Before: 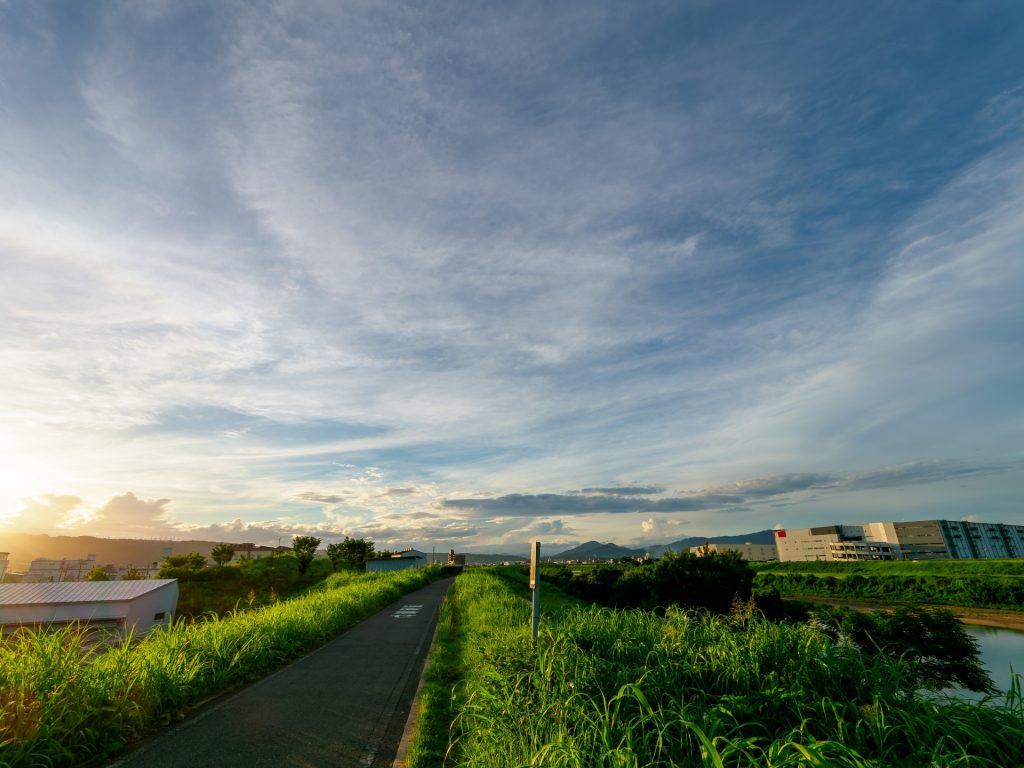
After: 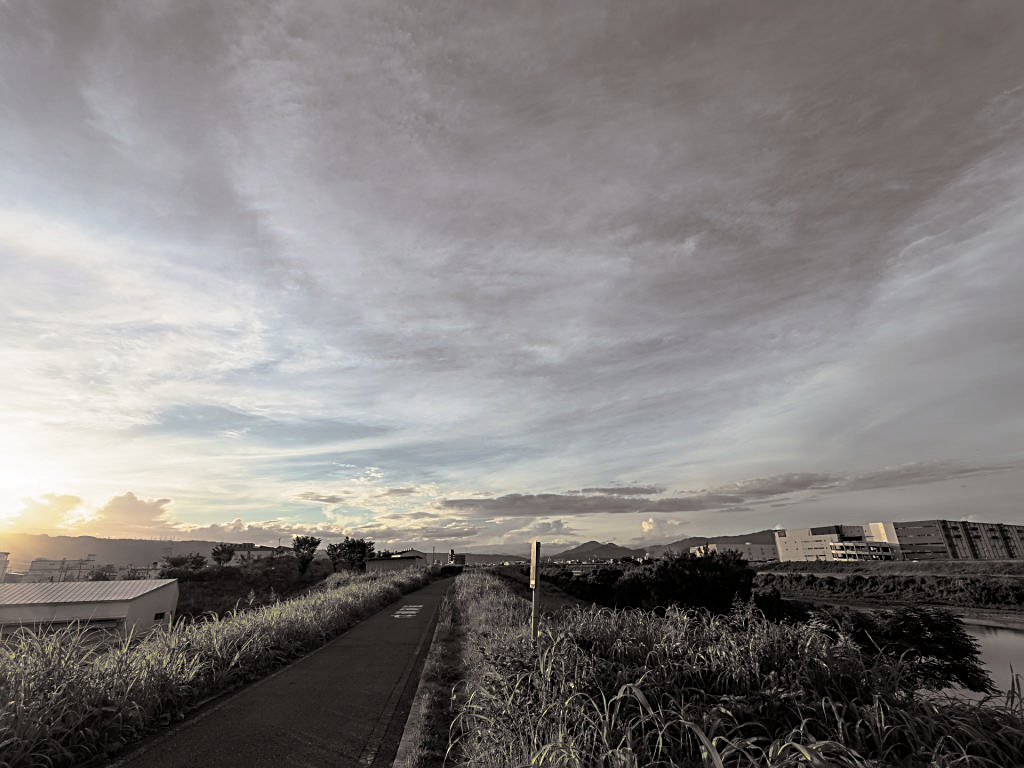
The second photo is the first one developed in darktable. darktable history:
split-toning: shadows › hue 26°, shadows › saturation 0.09, highlights › hue 40°, highlights › saturation 0.18, balance -63, compress 0%
sharpen: on, module defaults
